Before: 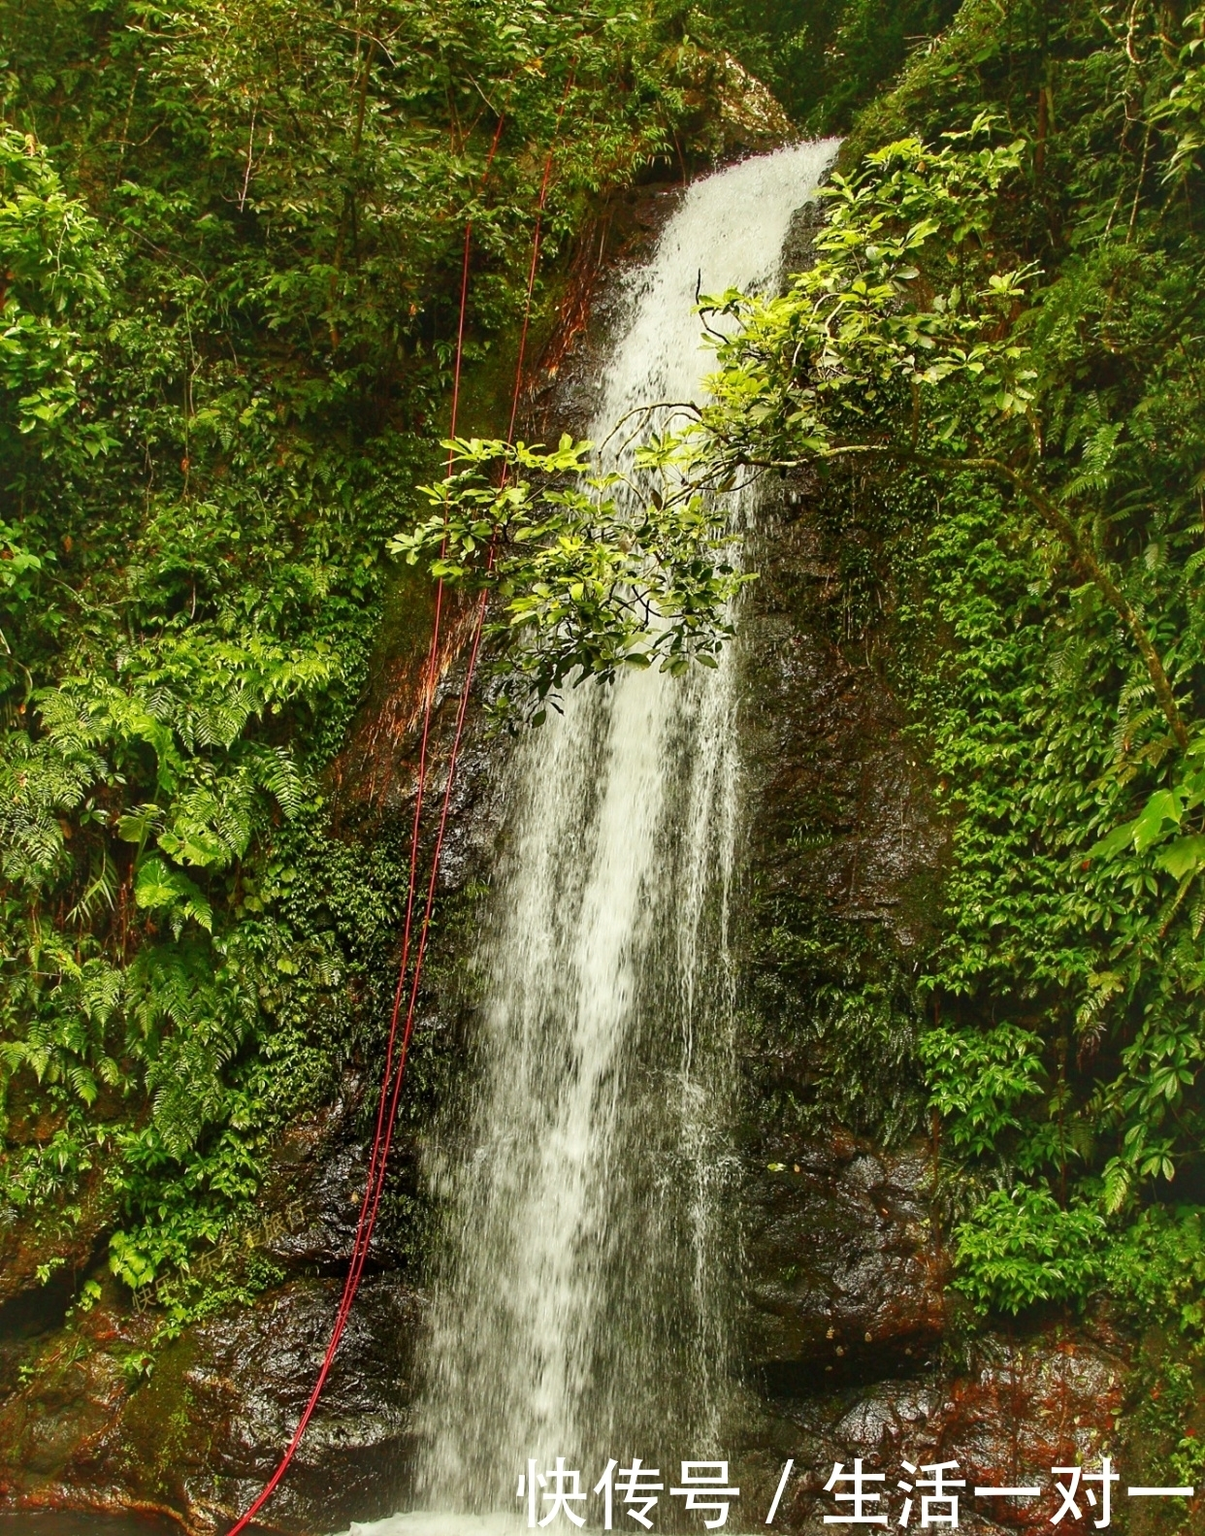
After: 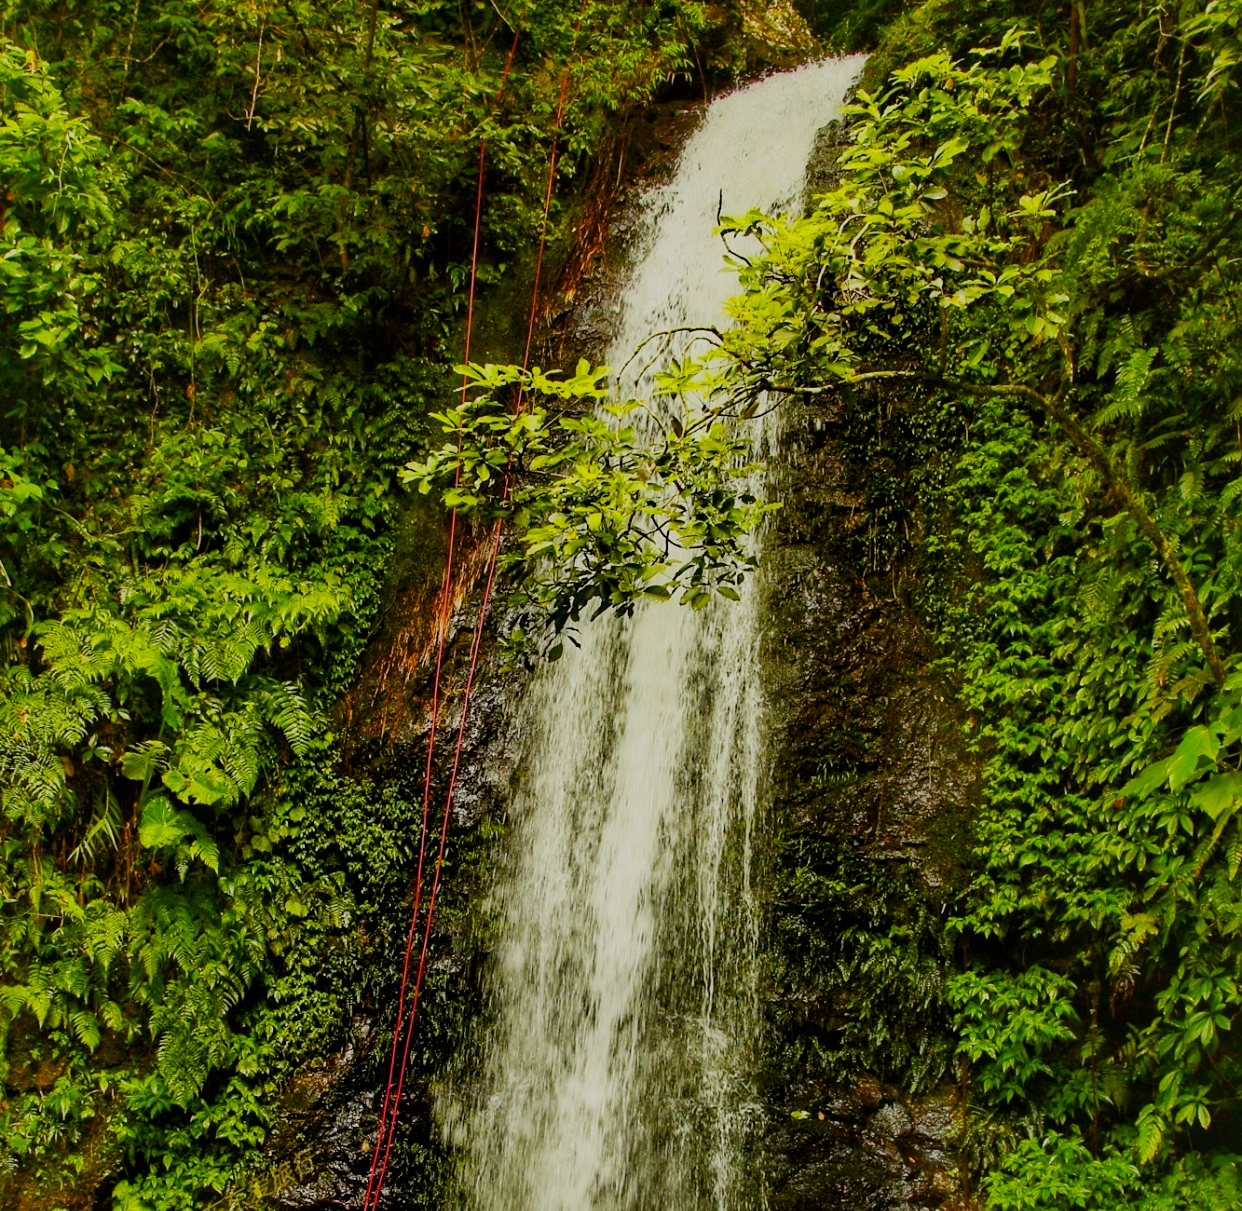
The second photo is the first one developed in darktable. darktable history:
crop: top 5.592%, bottom 17.851%
color balance rgb: global offset › luminance -0.375%, linear chroma grading › global chroma 0.279%, perceptual saturation grading › global saturation 30.95%, global vibrance 10.812%
exposure: black level correction 0.001, compensate exposure bias true, compensate highlight preservation false
filmic rgb: black relative exposure -8.57 EV, white relative exposure 5.54 EV, threshold 2.98 EV, hardness 3.37, contrast 1.022, enable highlight reconstruction true
